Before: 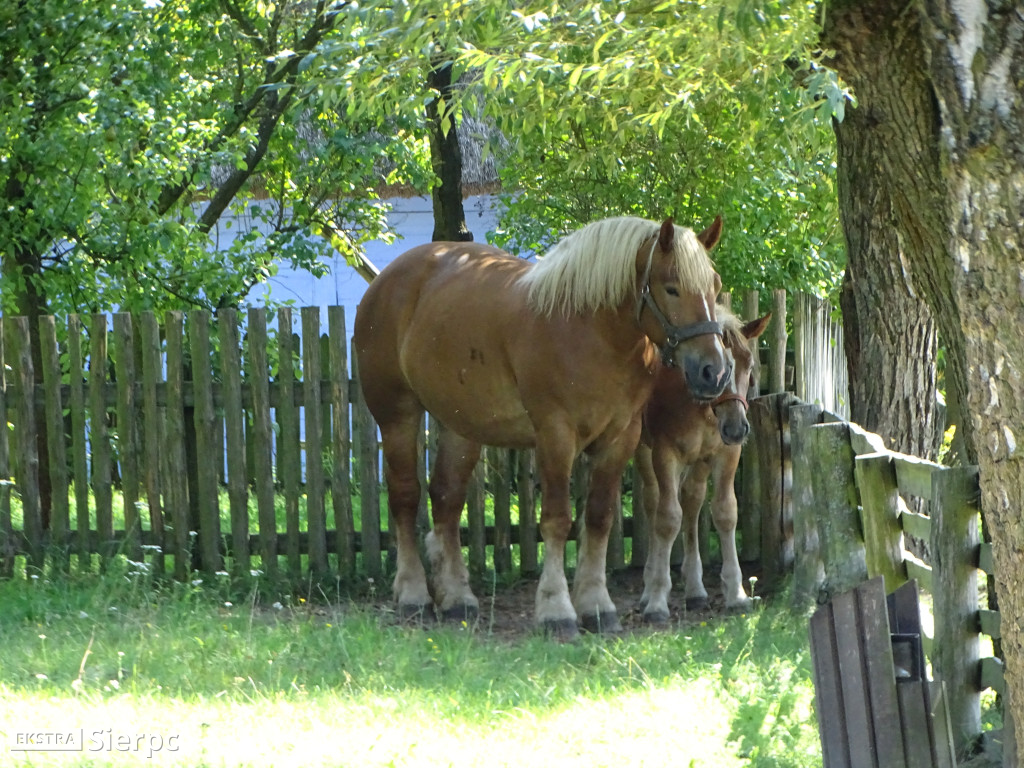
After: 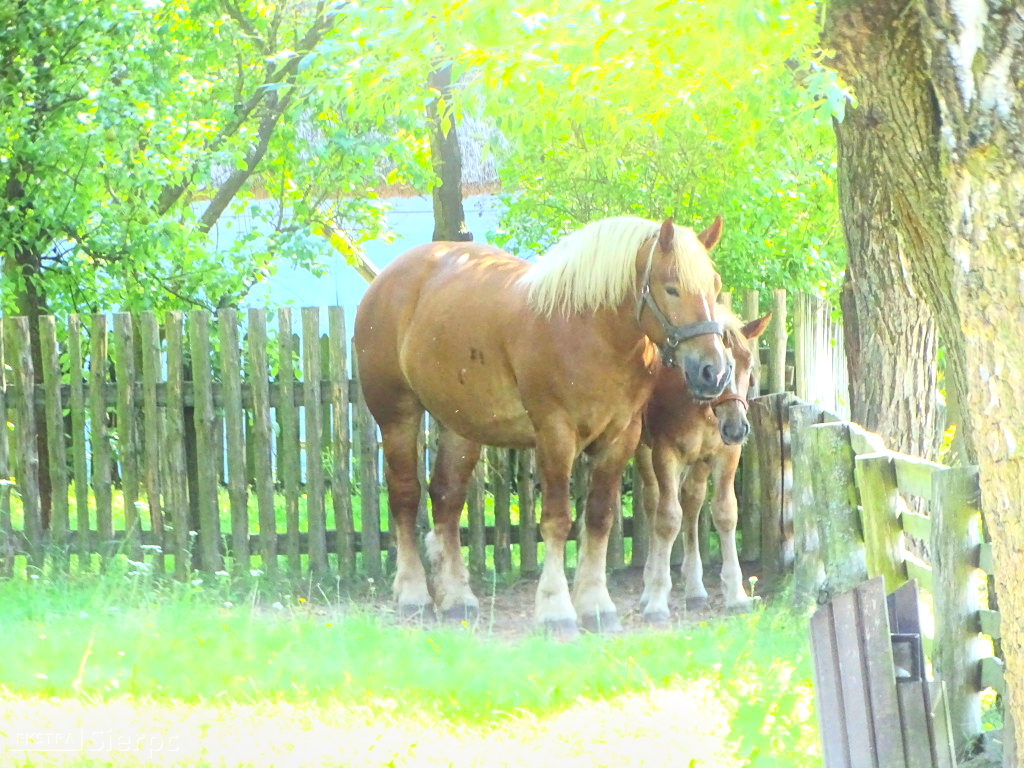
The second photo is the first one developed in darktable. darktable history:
contrast brightness saturation: contrast 0.2, brightness 0.16, saturation 0.22
bloom: size 16%, threshold 98%, strength 20%
exposure: black level correction 0, exposure 1.1 EV, compensate exposure bias true, compensate highlight preservation false
